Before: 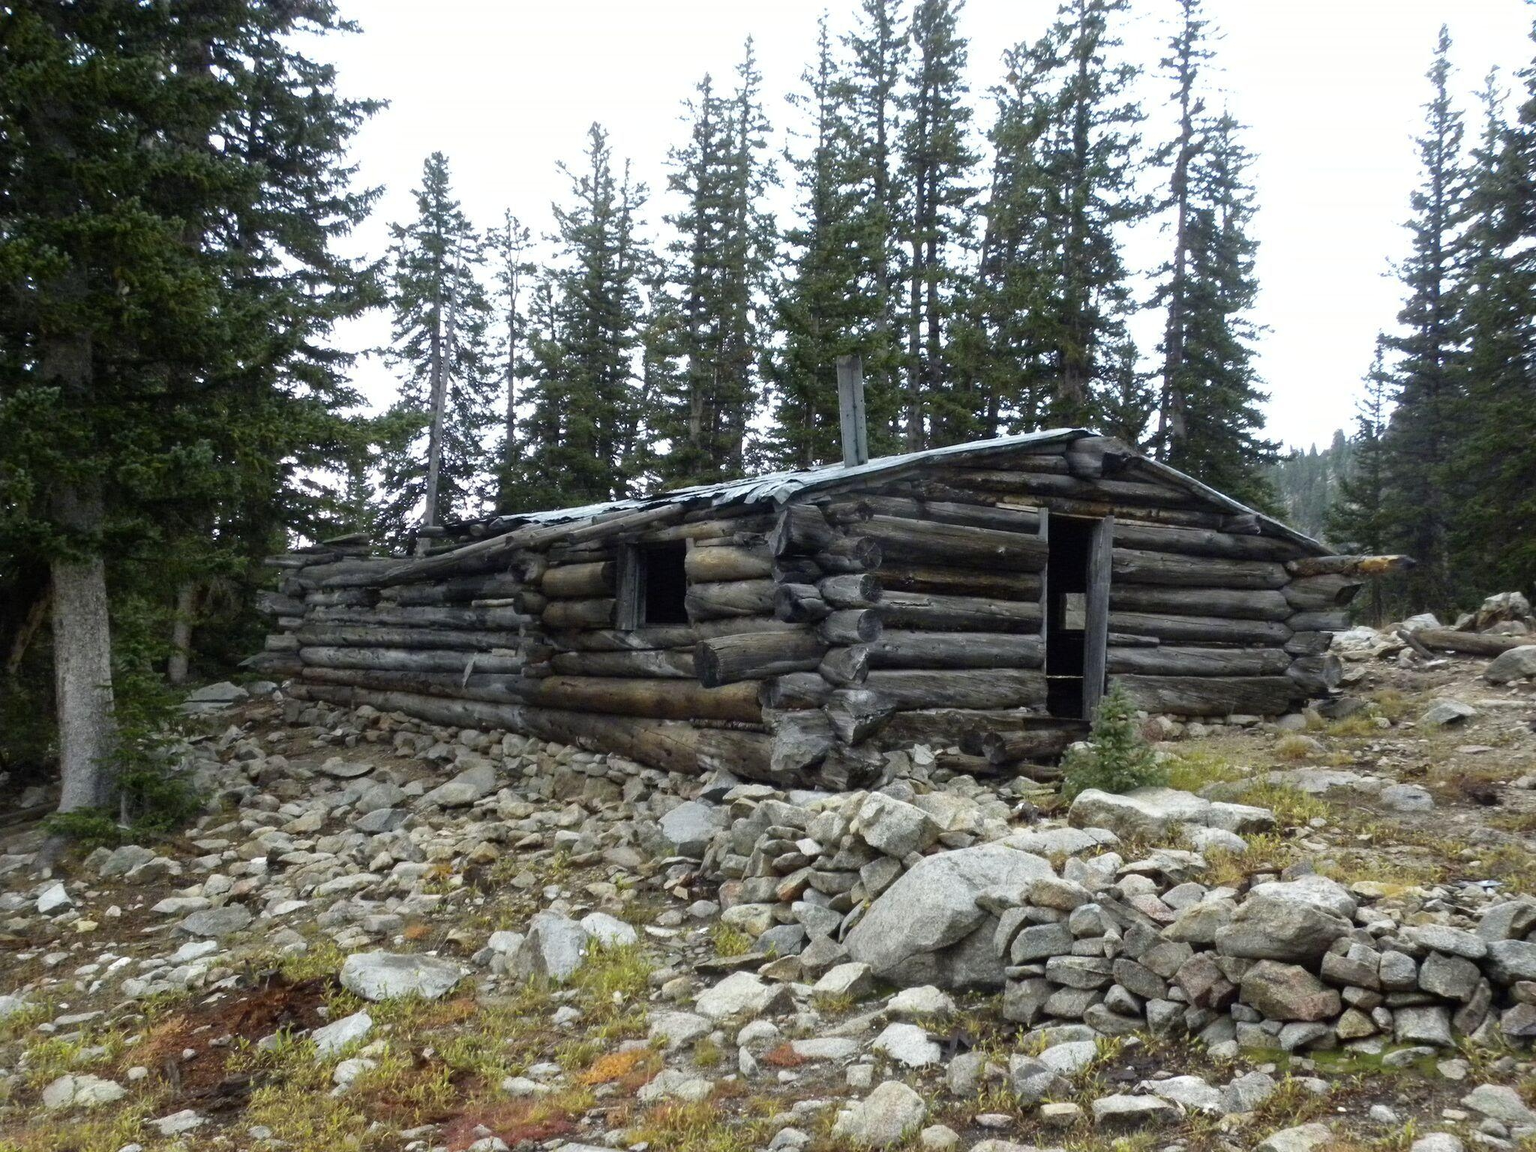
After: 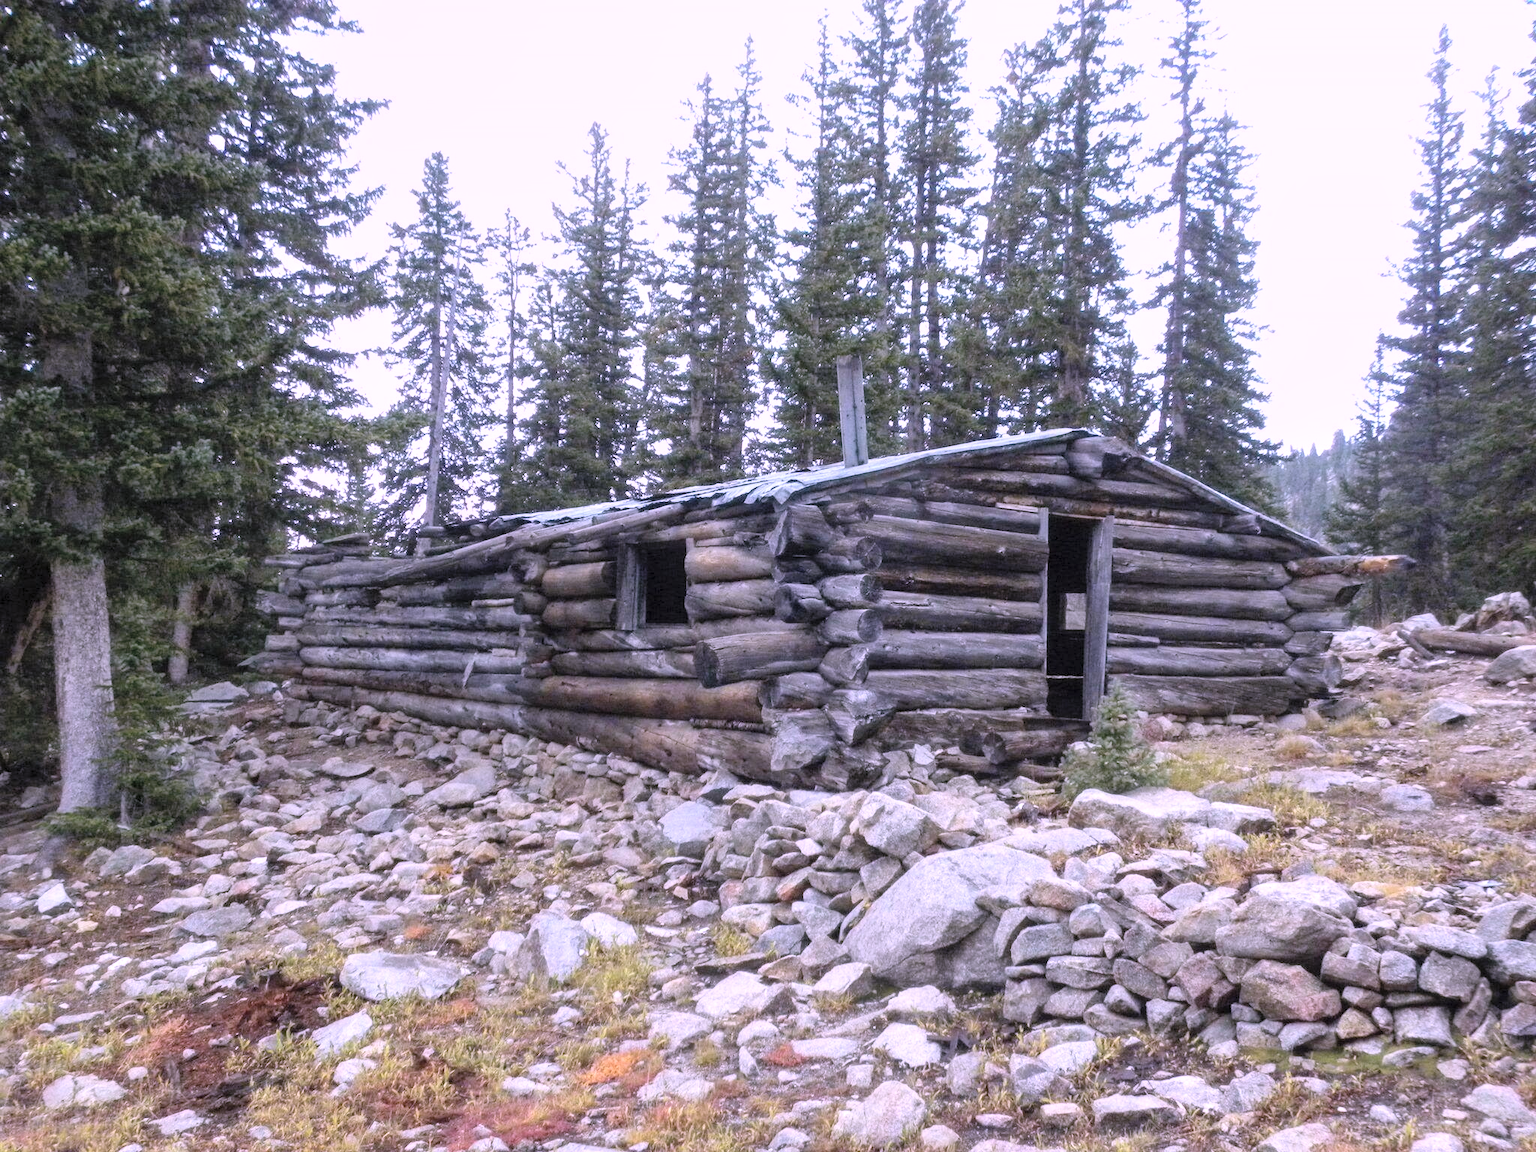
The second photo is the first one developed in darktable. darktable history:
local contrast: on, module defaults
contrast brightness saturation: contrast 0.104, brightness 0.3, saturation 0.138
color correction: highlights a* 15.04, highlights b* -24.84
